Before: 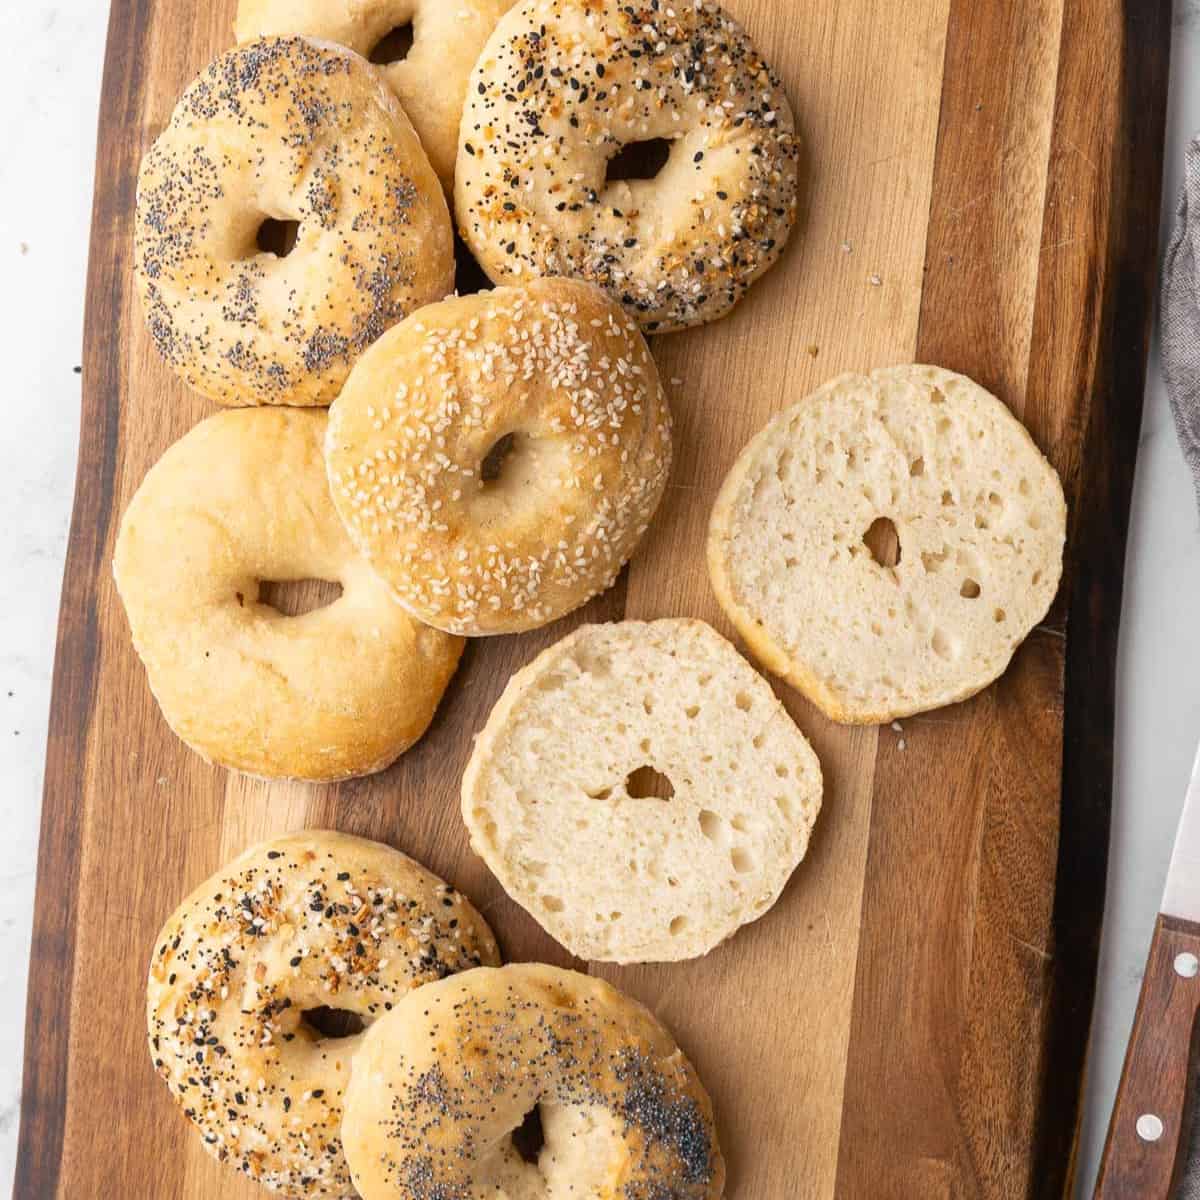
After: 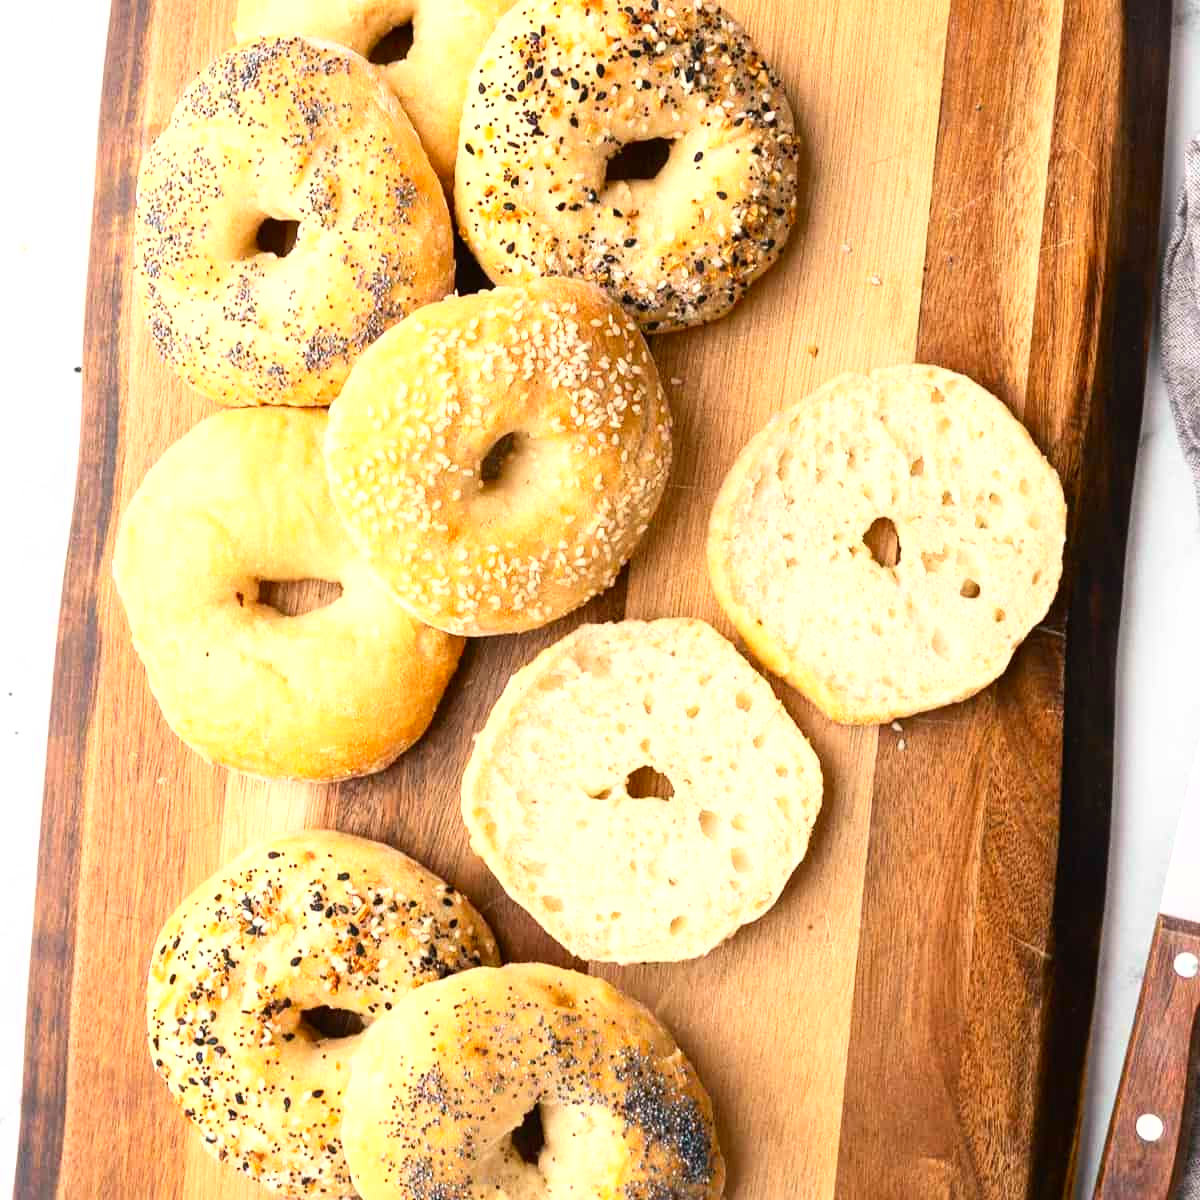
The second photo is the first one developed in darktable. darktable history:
tone curve: curves: ch0 [(0, 0) (0.541, 0.628) (0.906, 0.997)]
contrast brightness saturation: contrast 0.23, brightness 0.1, saturation 0.29
